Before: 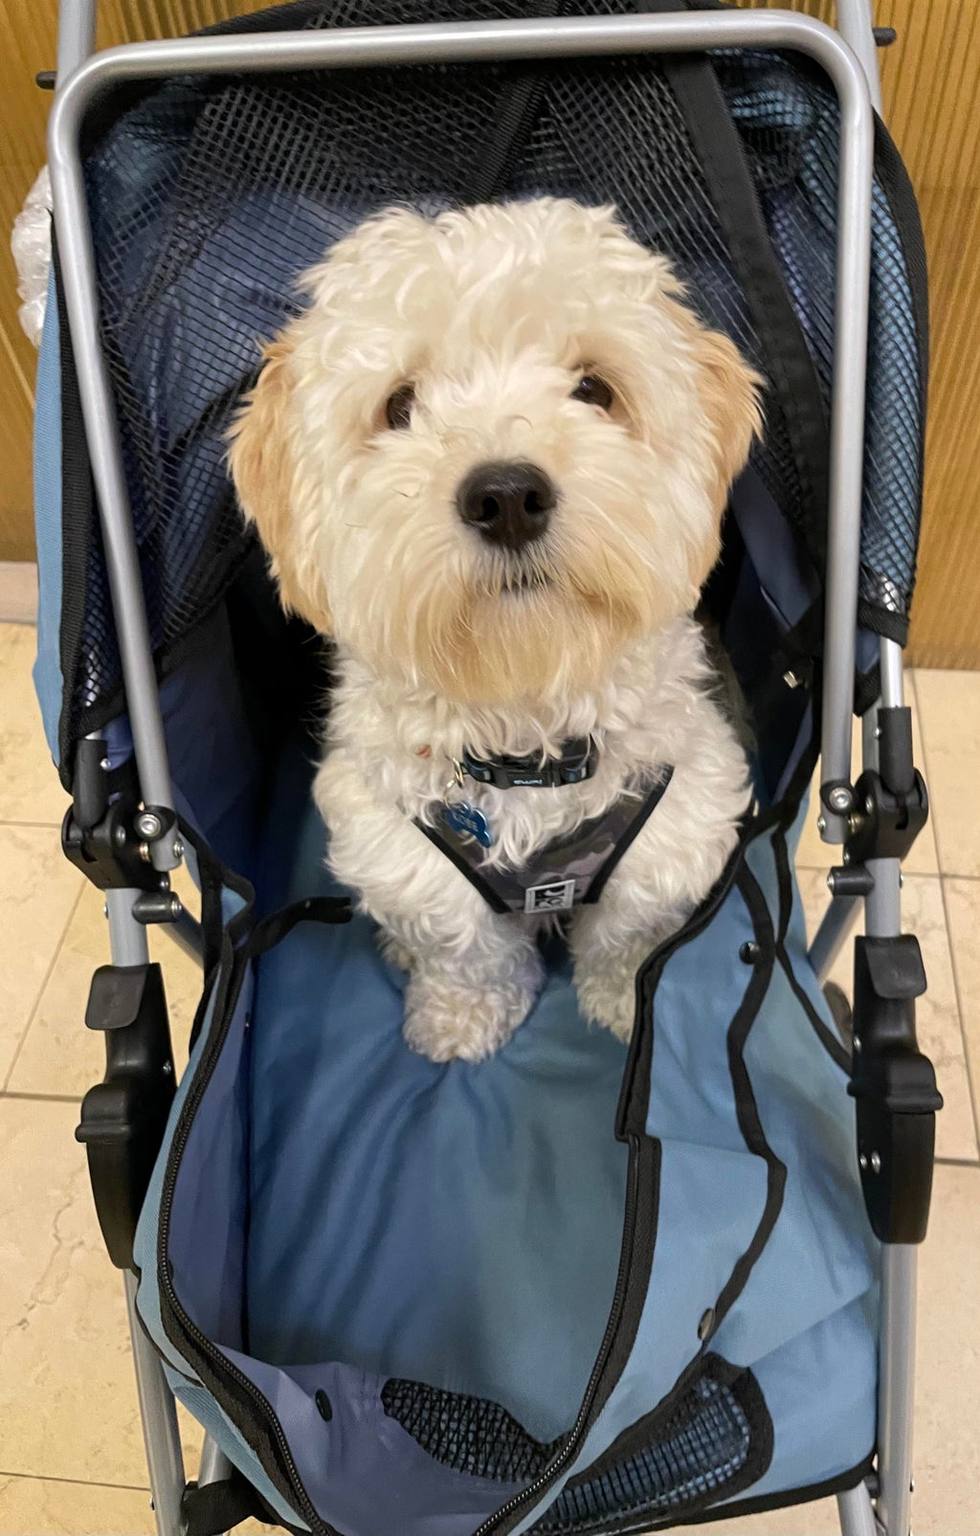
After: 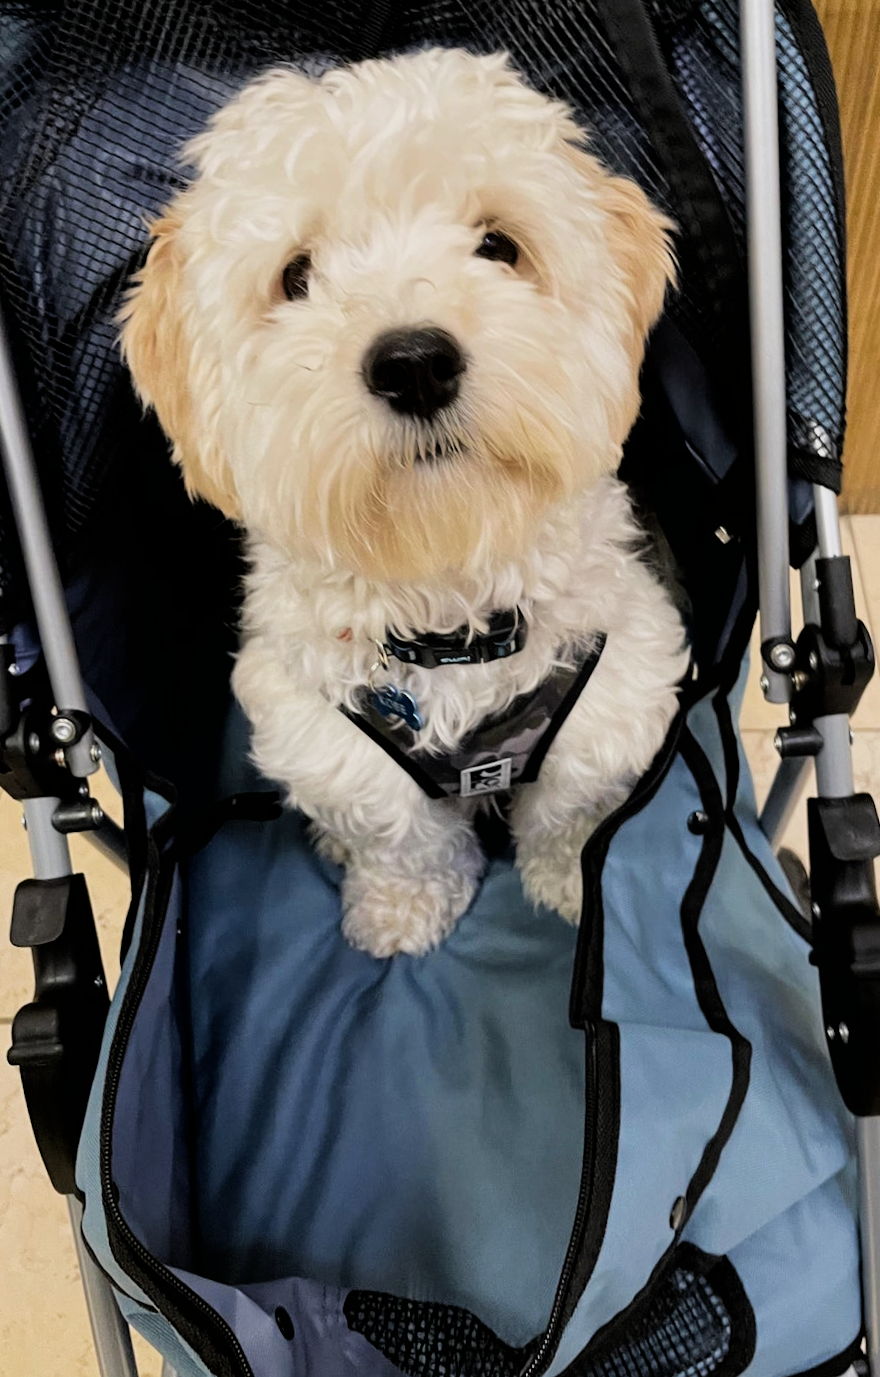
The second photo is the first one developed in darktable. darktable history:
crop and rotate: angle 3.69°, left 5.573%, top 5.689%
filmic rgb: black relative exposure -5.11 EV, white relative exposure 3.5 EV, threshold 3.04 EV, hardness 3.18, contrast 1.191, highlights saturation mix -49.48%, enable highlight reconstruction true
